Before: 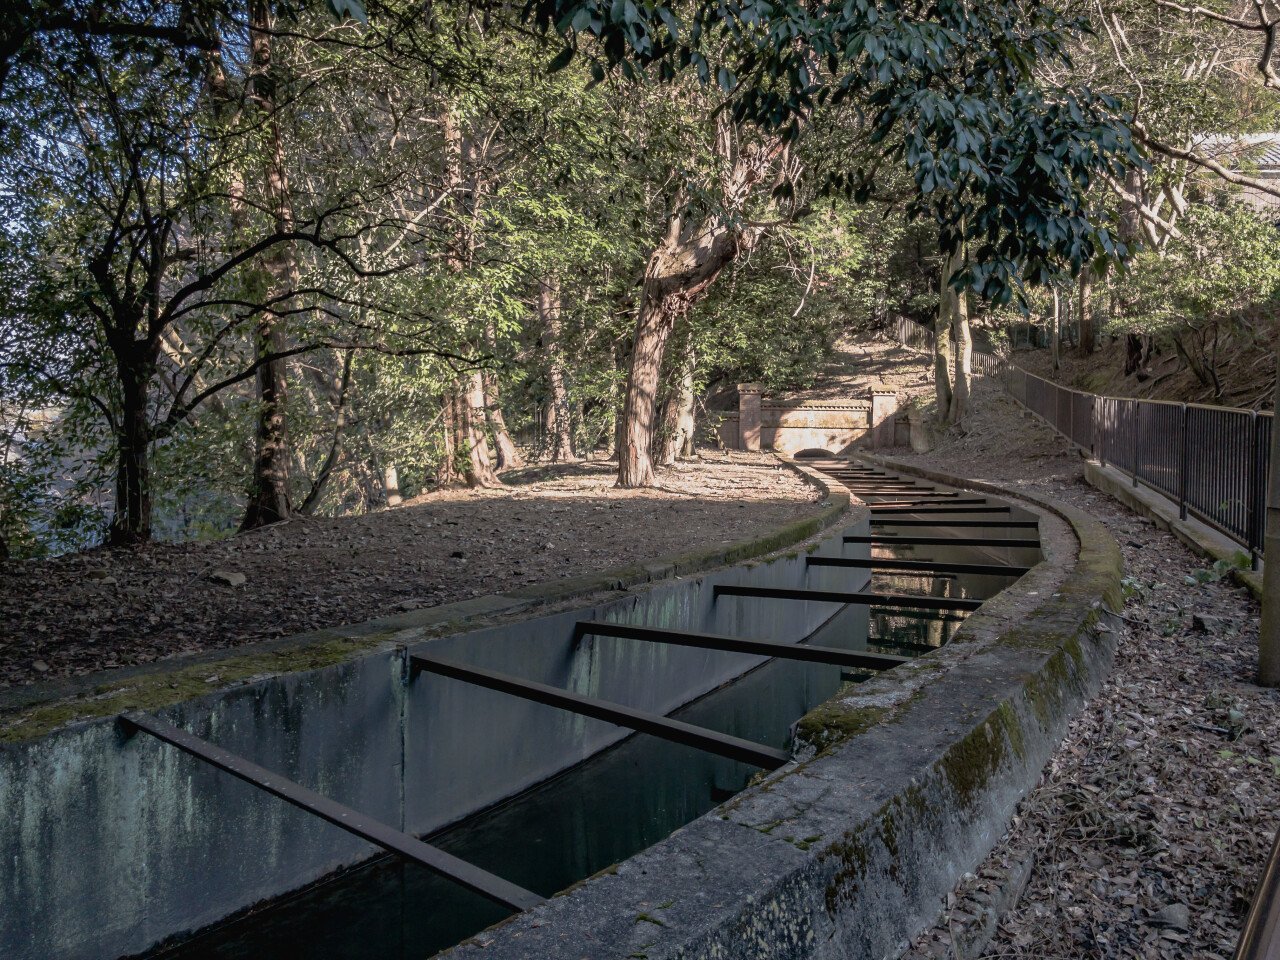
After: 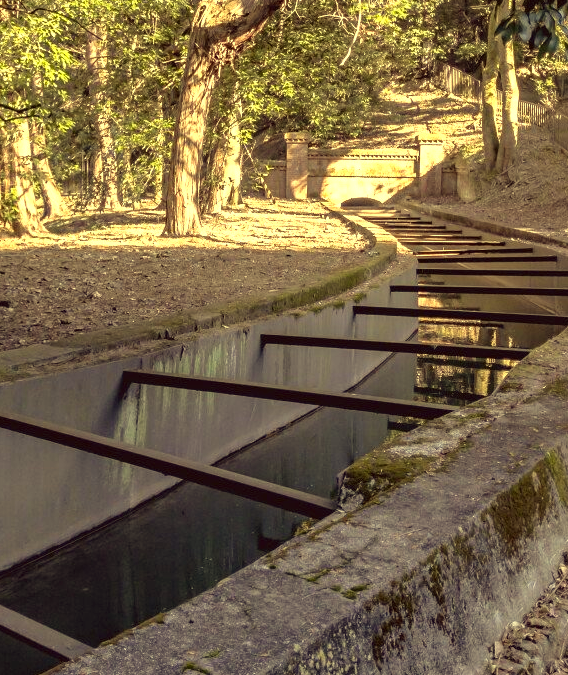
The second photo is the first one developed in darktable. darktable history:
exposure: black level correction 0, exposure 1 EV, compensate highlight preservation false
crop: left 35.432%, top 26.233%, right 20.145%, bottom 3.432%
color correction: highlights a* -0.482, highlights b* 40, shadows a* 9.8, shadows b* -0.161
